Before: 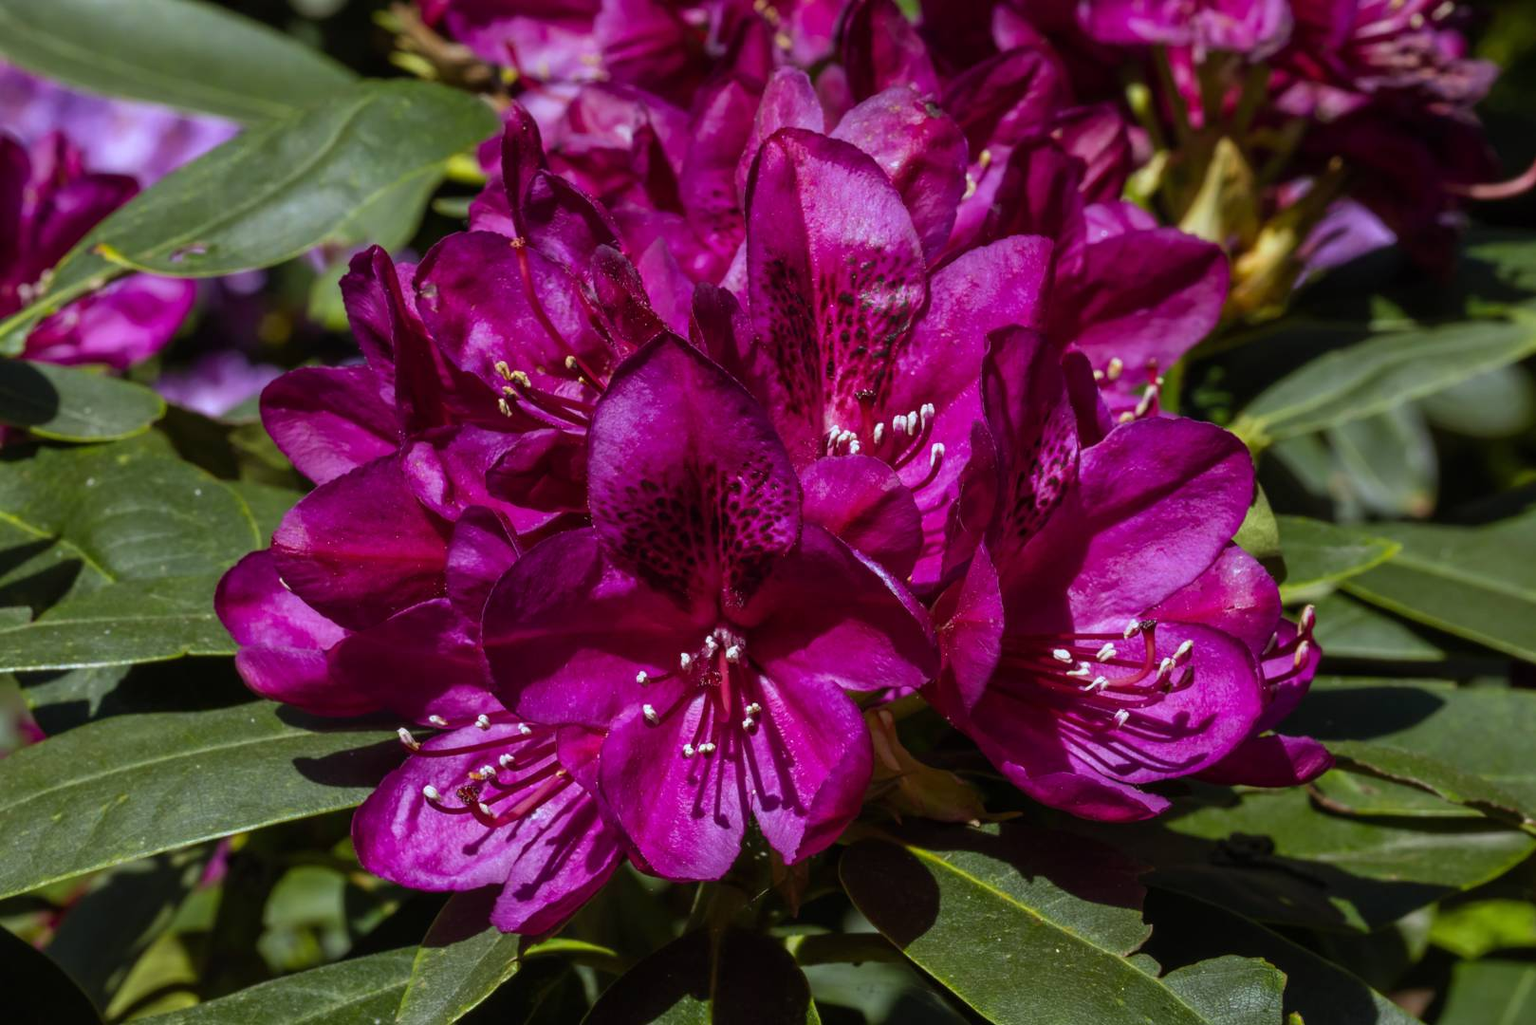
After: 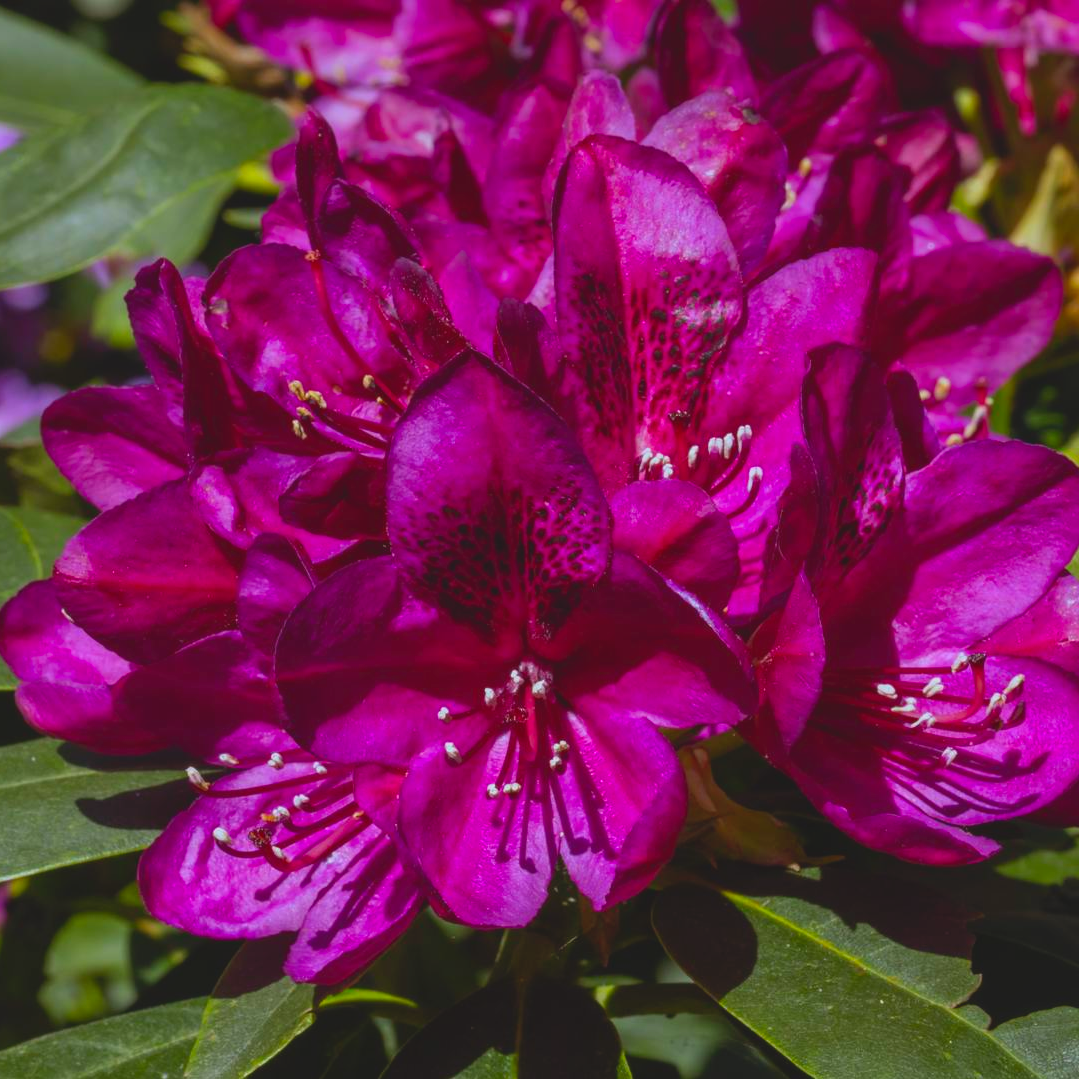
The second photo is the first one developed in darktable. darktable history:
crop and rotate: left 14.436%, right 18.898%
contrast brightness saturation: contrast -0.19, saturation 0.19
